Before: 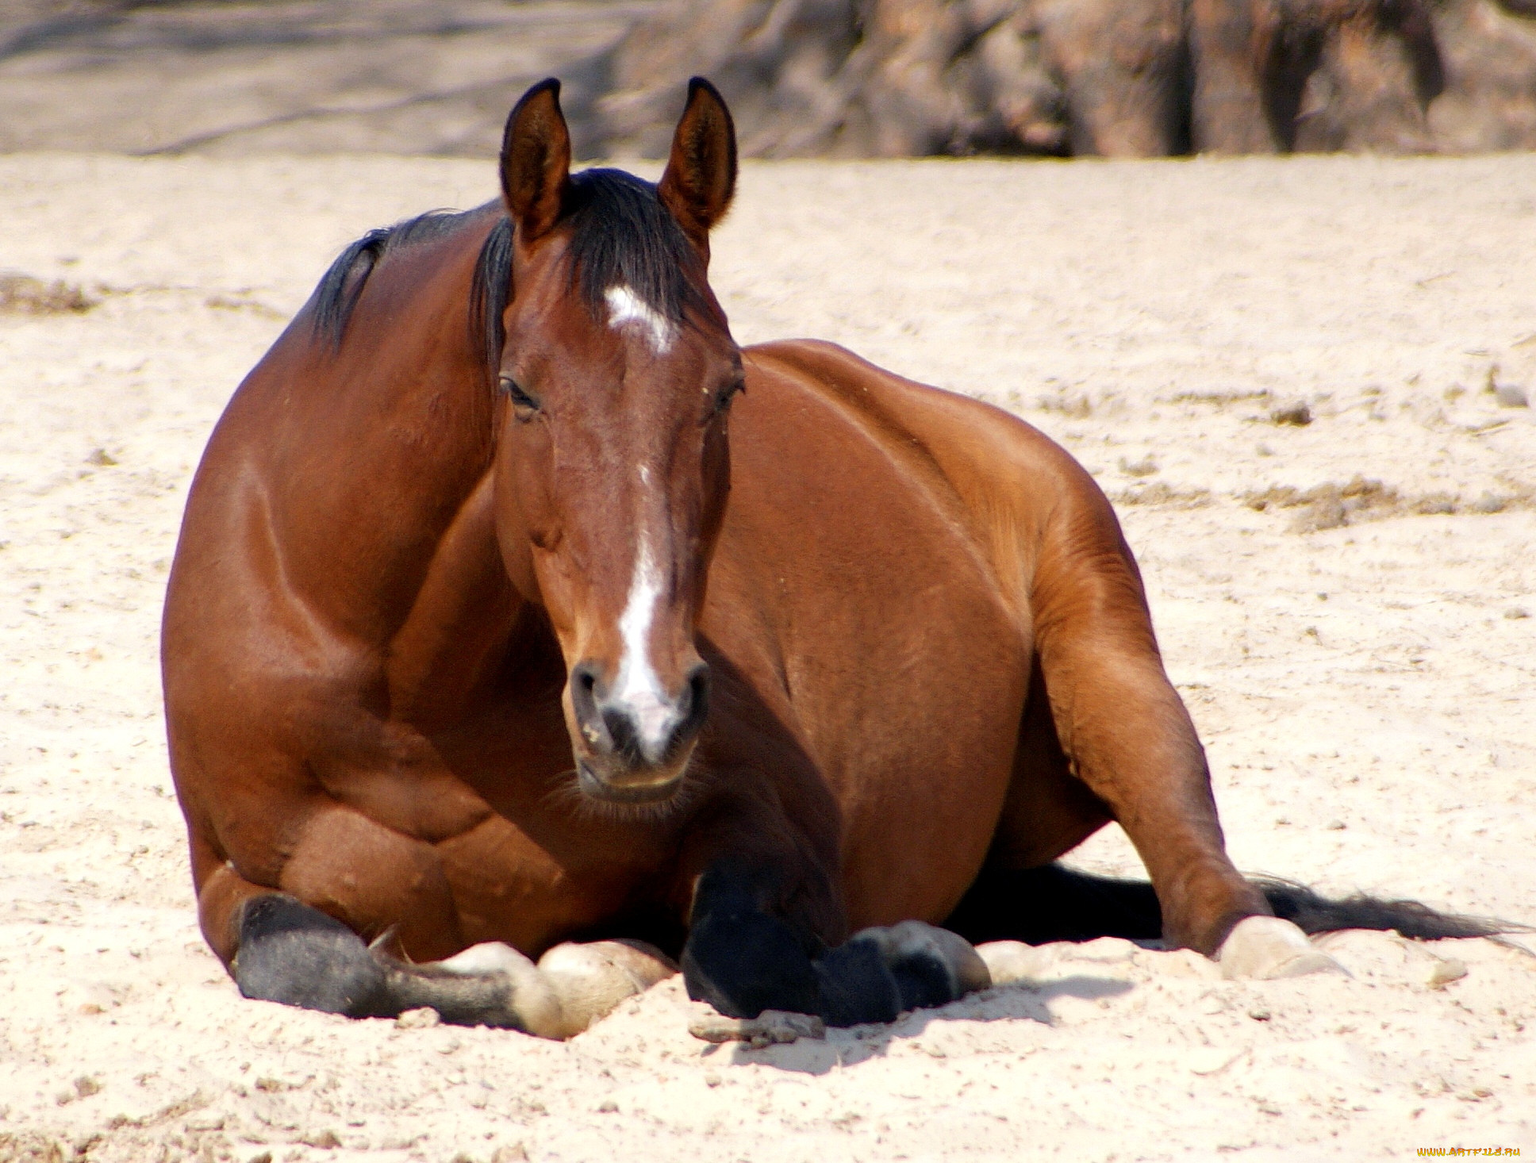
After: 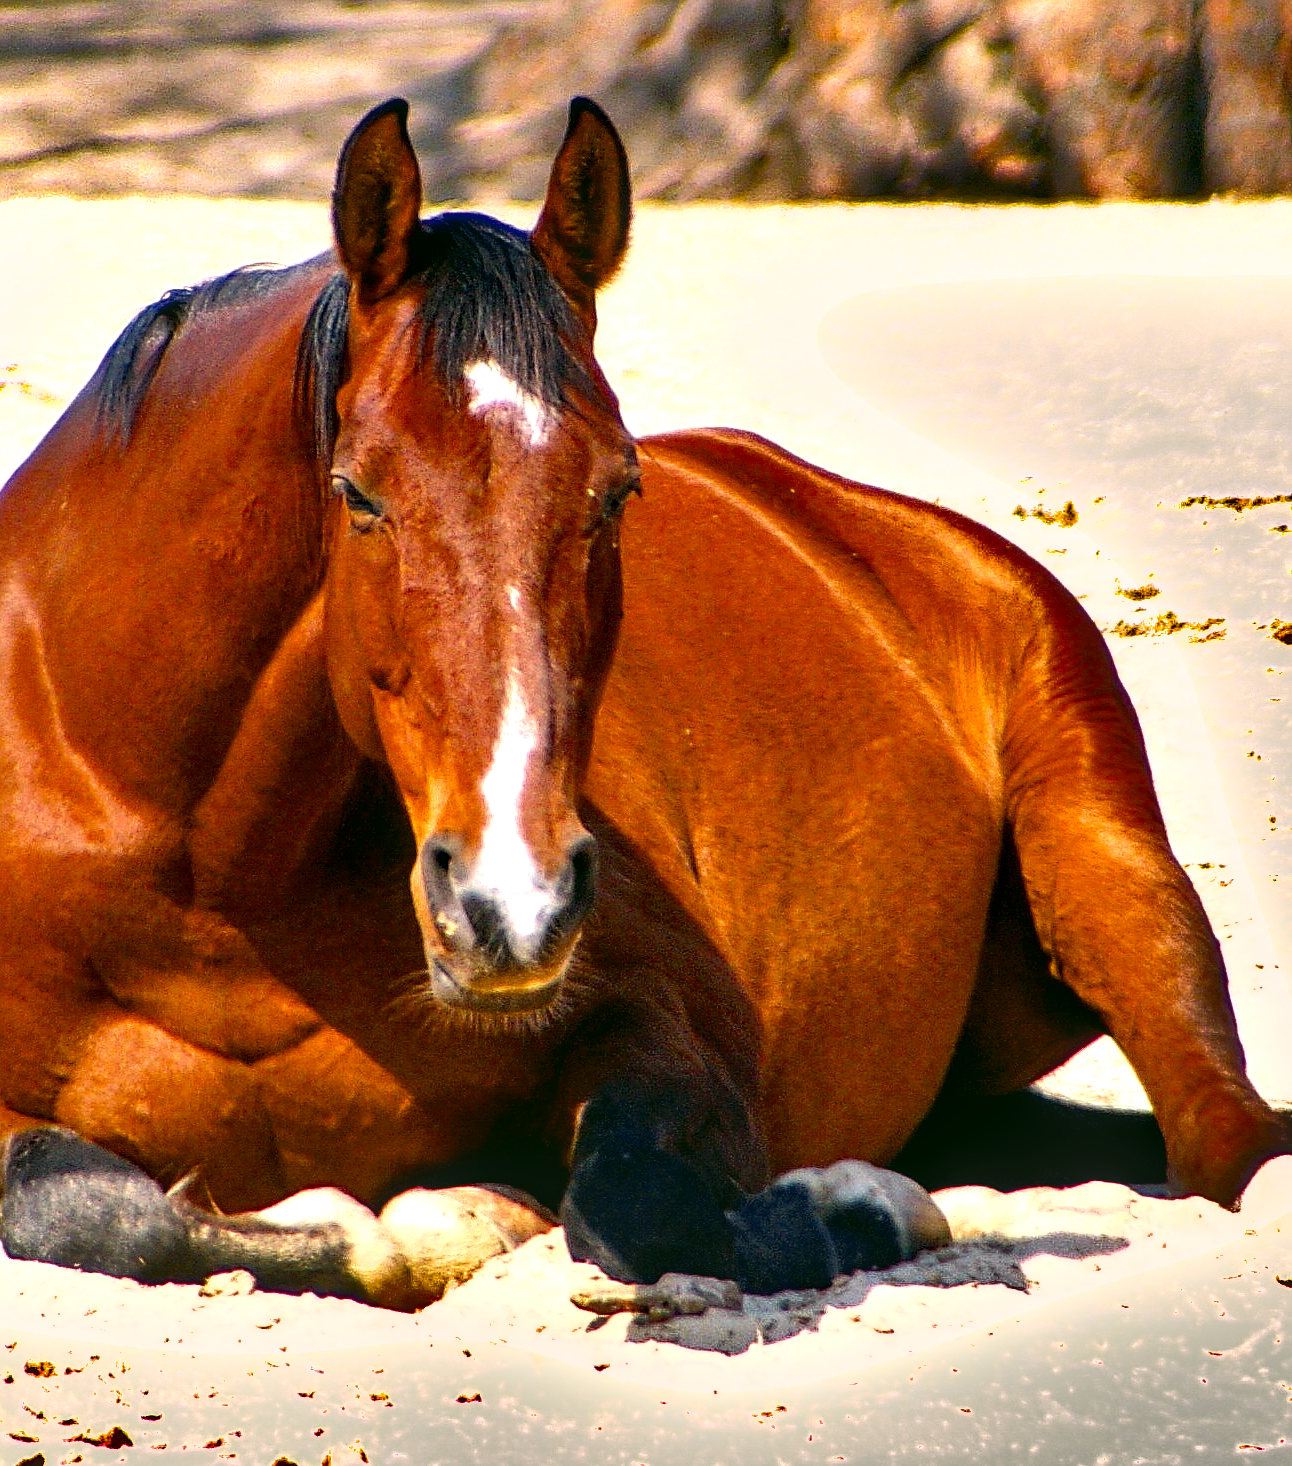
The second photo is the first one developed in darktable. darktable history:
sharpen: on, module defaults
color balance rgb: perceptual saturation grading › global saturation 25.787%, perceptual brilliance grading › global brilliance 10.022%, perceptual brilliance grading › shadows 15.686%, global vibrance 6.36%, contrast 13.028%, saturation formula JzAzBz (2021)
exposure: exposure 0.407 EV, compensate exposure bias true, compensate highlight preservation false
color correction: highlights a* 4.05, highlights b* 4.98, shadows a* -7.35, shadows b* 4.87
shadows and highlights: white point adjustment 0.093, highlights -71.37, soften with gaussian
local contrast: on, module defaults
contrast brightness saturation: contrast 0.082, saturation 0.2
crop: left 15.409%, right 17.846%
